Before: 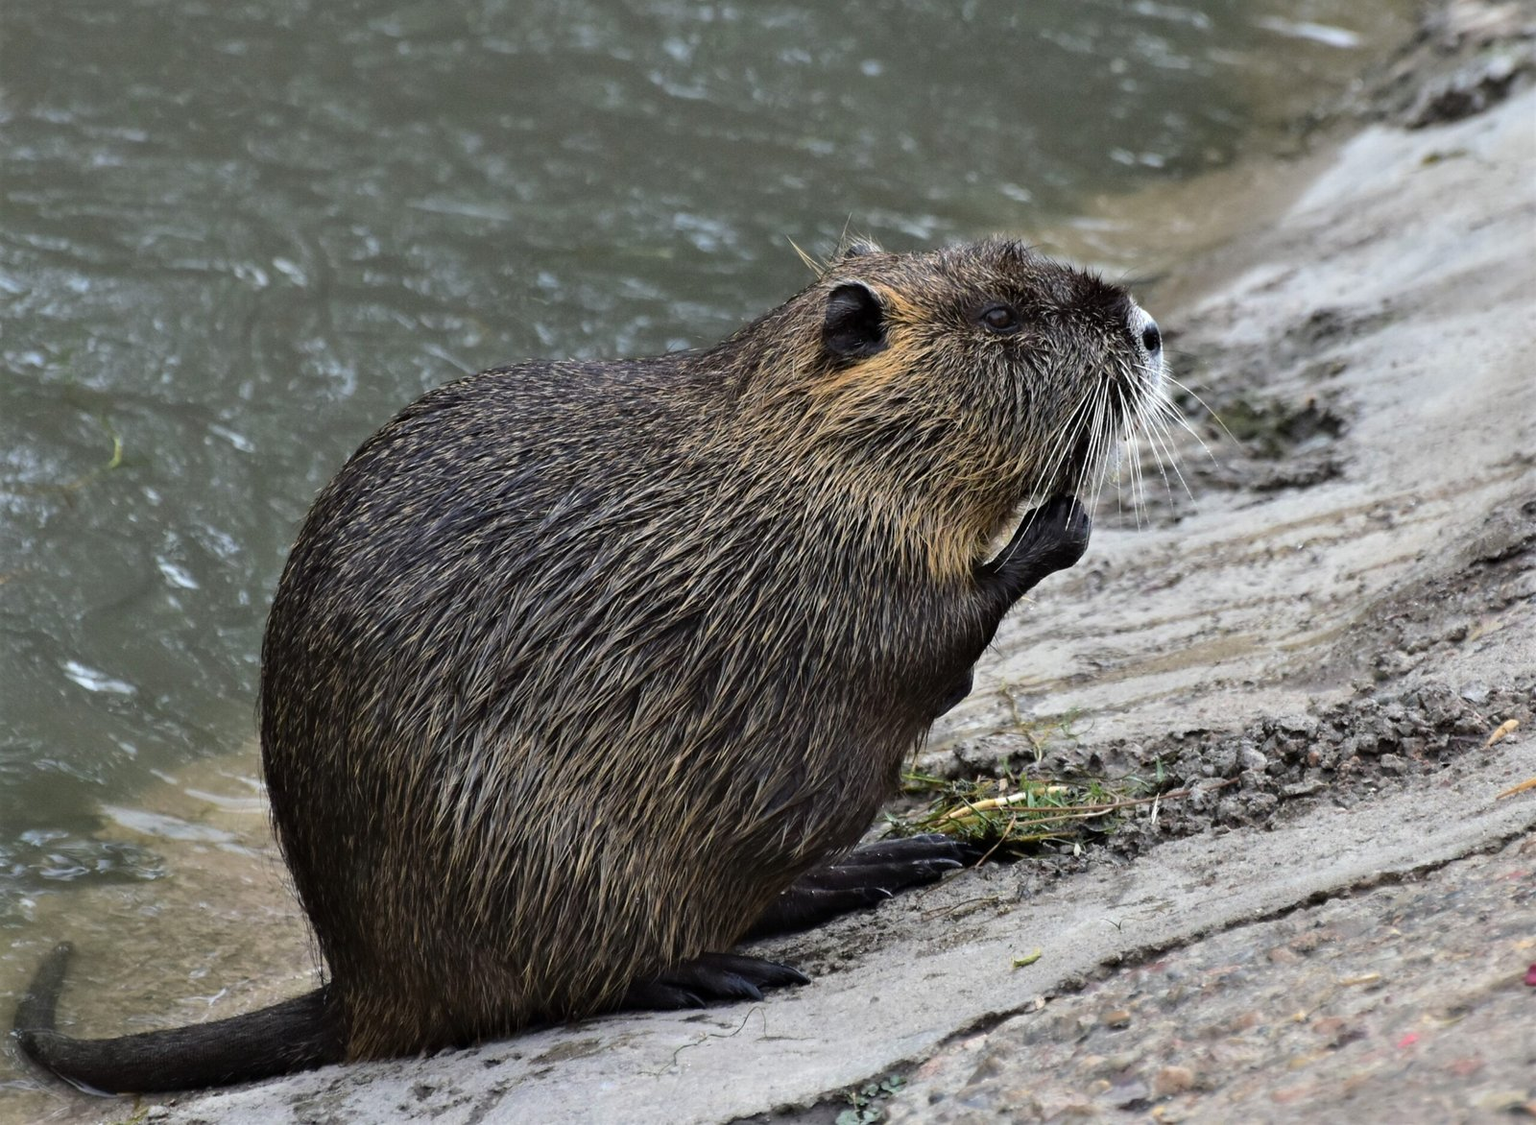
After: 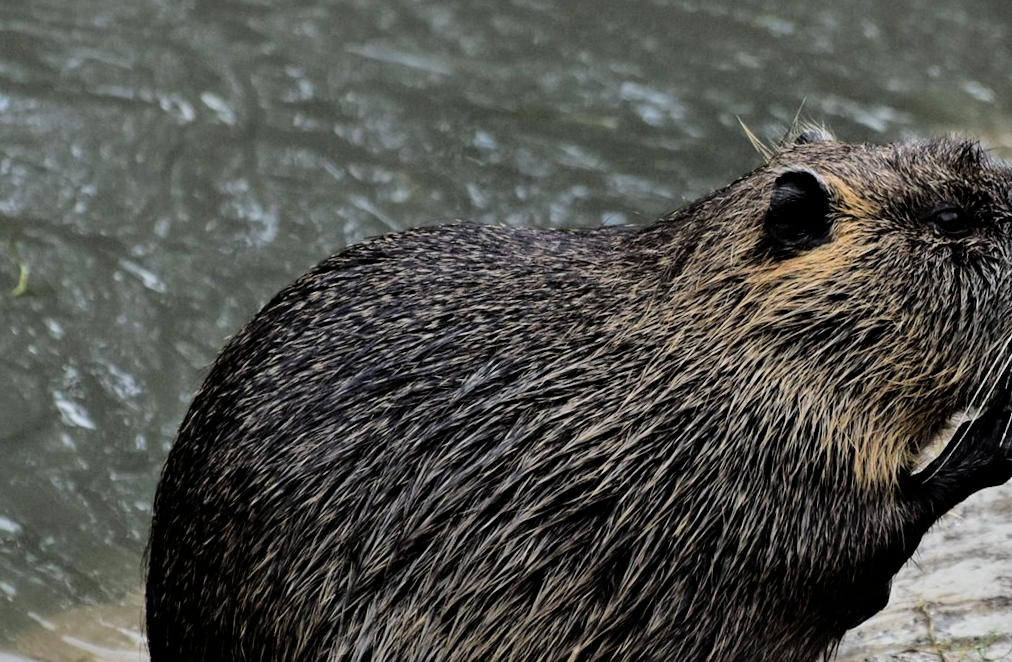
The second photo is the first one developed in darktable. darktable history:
filmic rgb: black relative exposure -5 EV, white relative exposure 3.51 EV, hardness 3.18, contrast 1.297, highlights saturation mix -49.68%
crop and rotate: angle -4.95°, left 2.133%, top 6.987%, right 27.397%, bottom 30.054%
